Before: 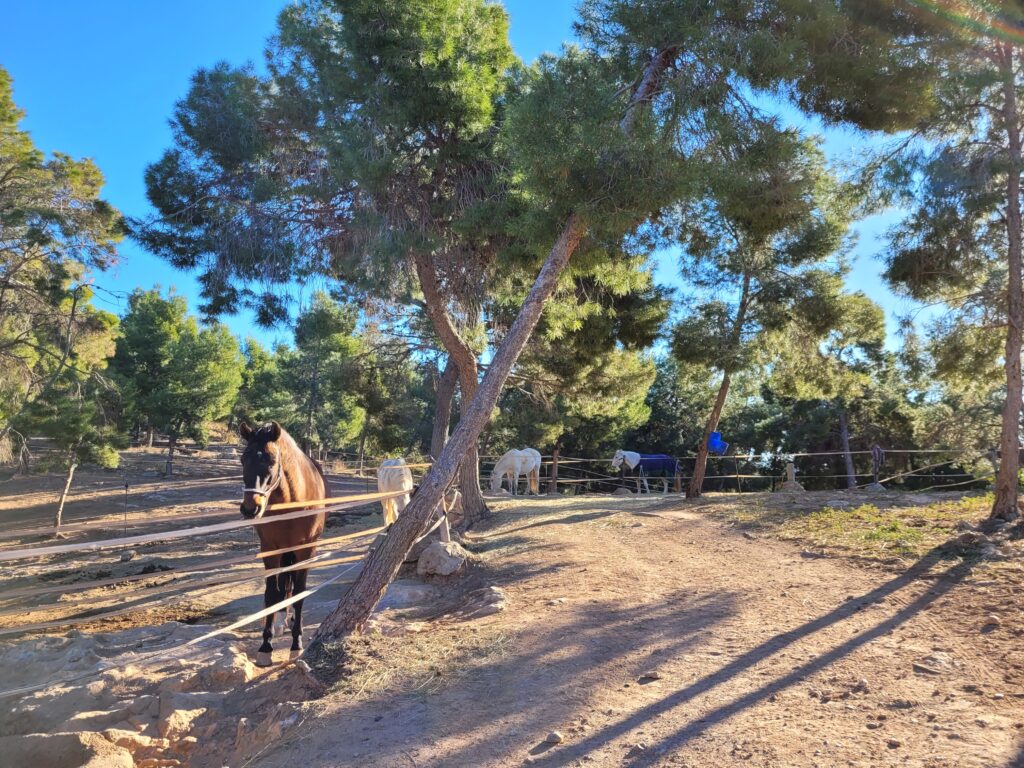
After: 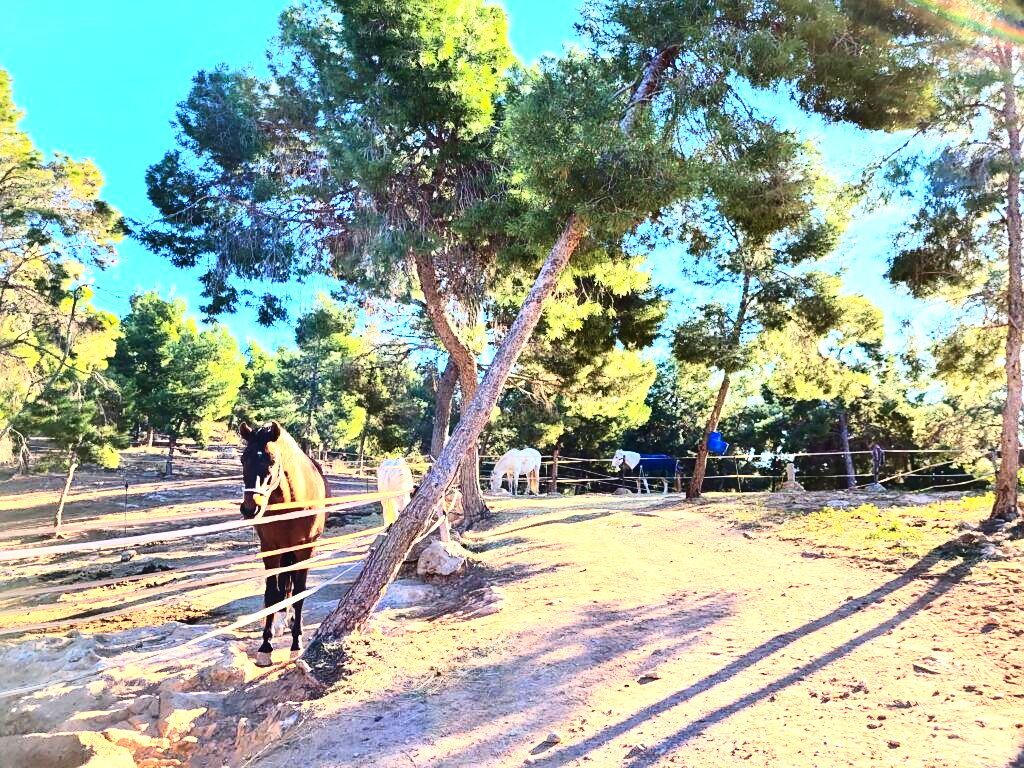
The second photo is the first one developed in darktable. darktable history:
contrast brightness saturation: contrast 0.4, brightness 0.046, saturation 0.251
sharpen: amount 0.202
exposure: black level correction 0, exposure 1.001 EV, compensate exposure bias true, compensate highlight preservation false
velvia: on, module defaults
